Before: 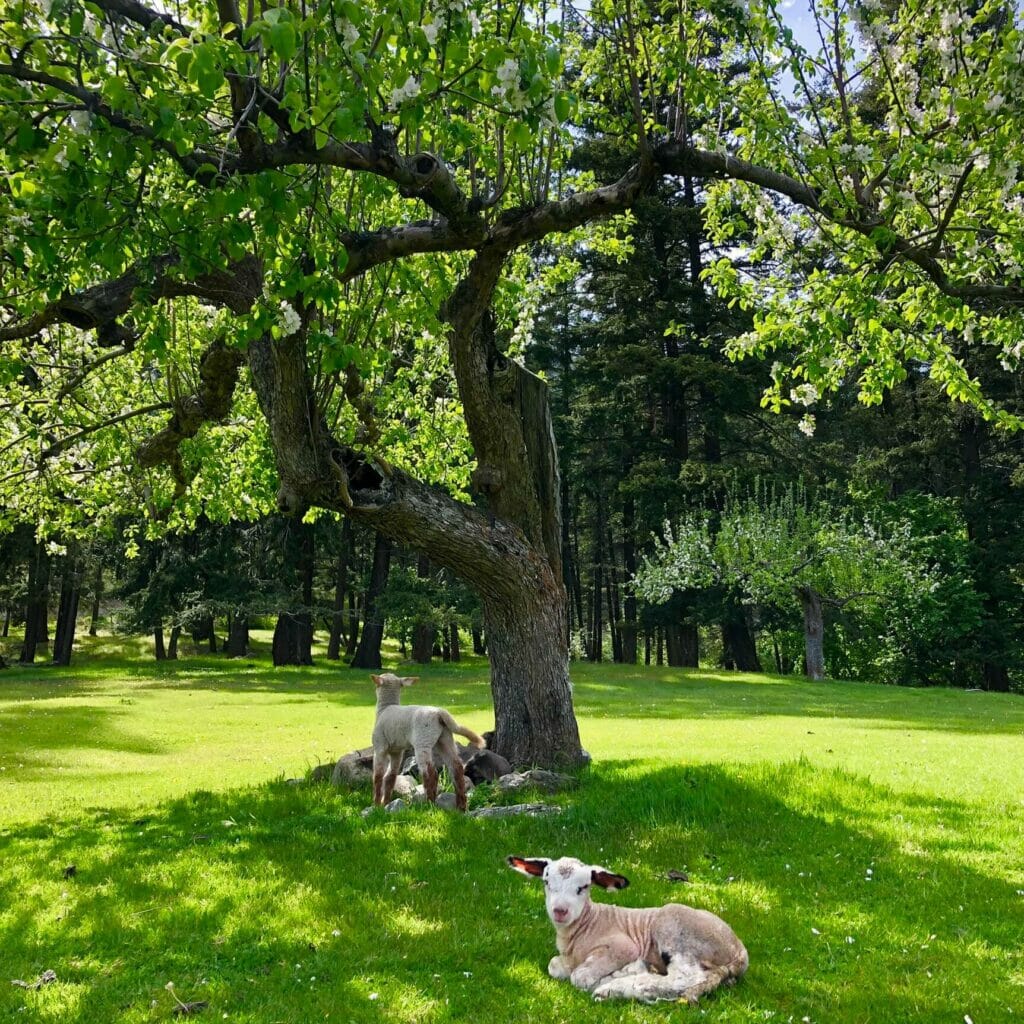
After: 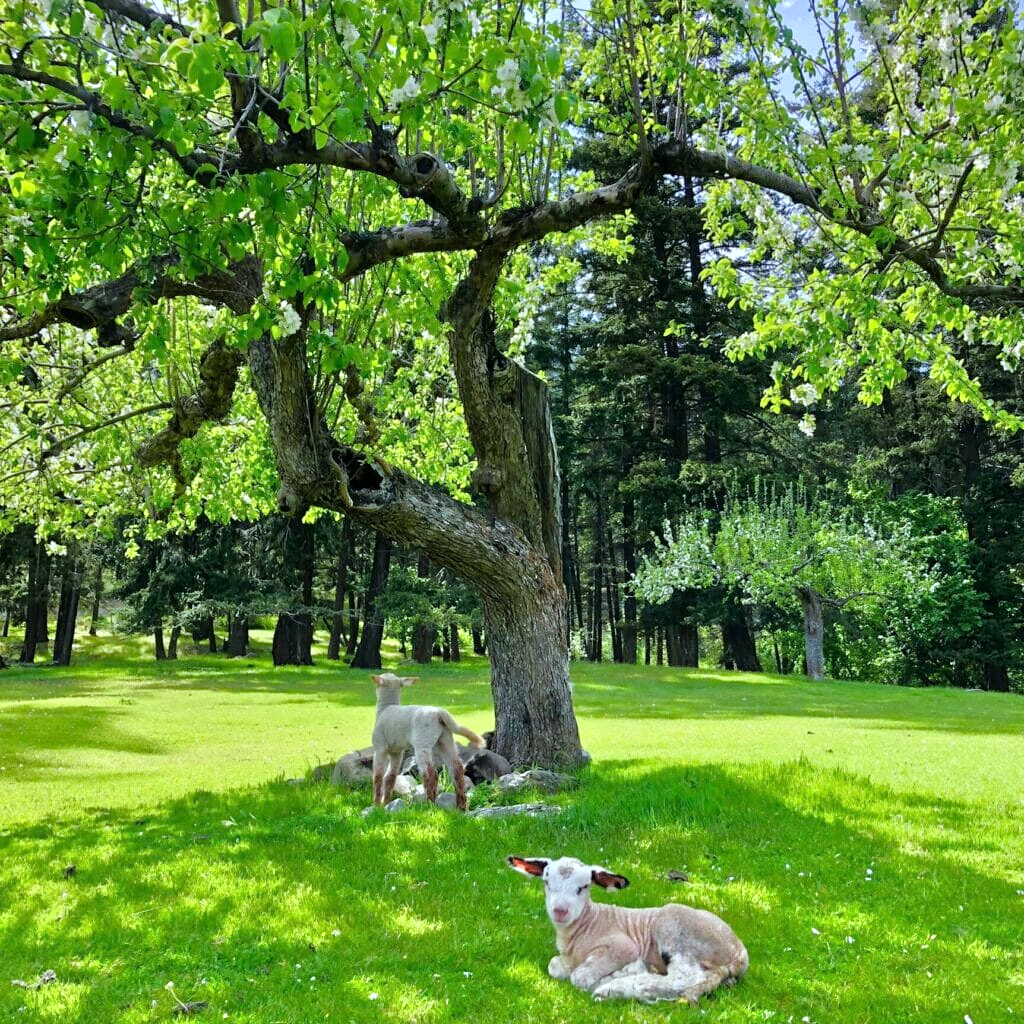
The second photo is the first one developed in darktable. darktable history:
white balance: red 0.925, blue 1.046
tone equalizer: -7 EV 0.15 EV, -6 EV 0.6 EV, -5 EV 1.15 EV, -4 EV 1.33 EV, -3 EV 1.15 EV, -2 EV 0.6 EV, -1 EV 0.15 EV, mask exposure compensation -0.5 EV
